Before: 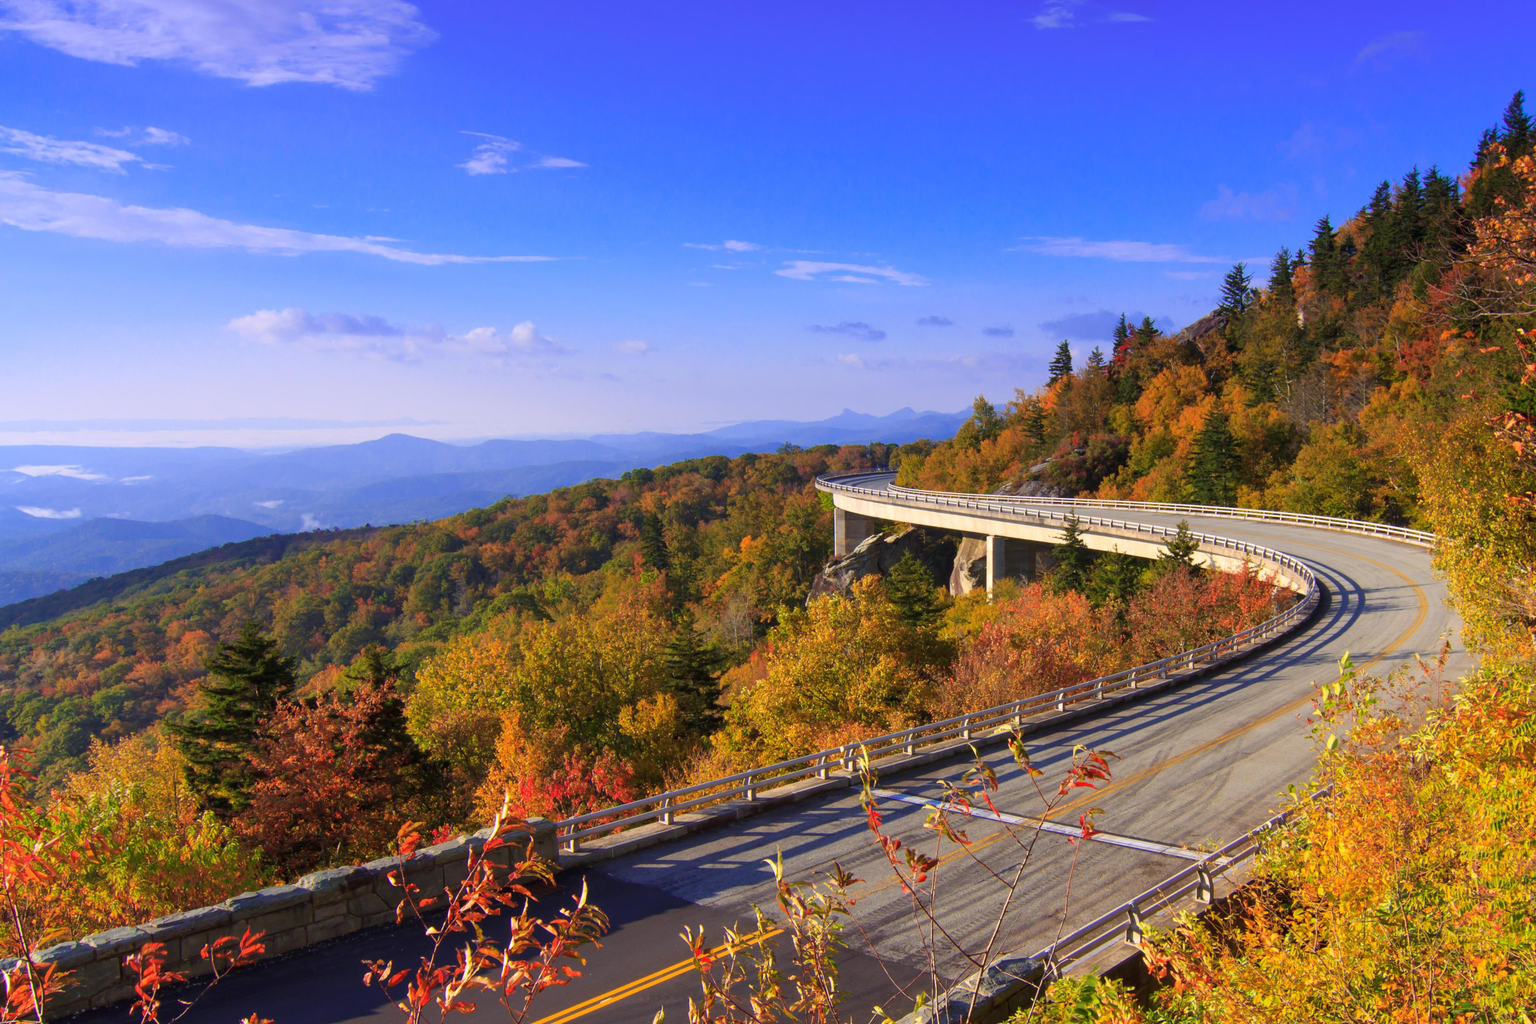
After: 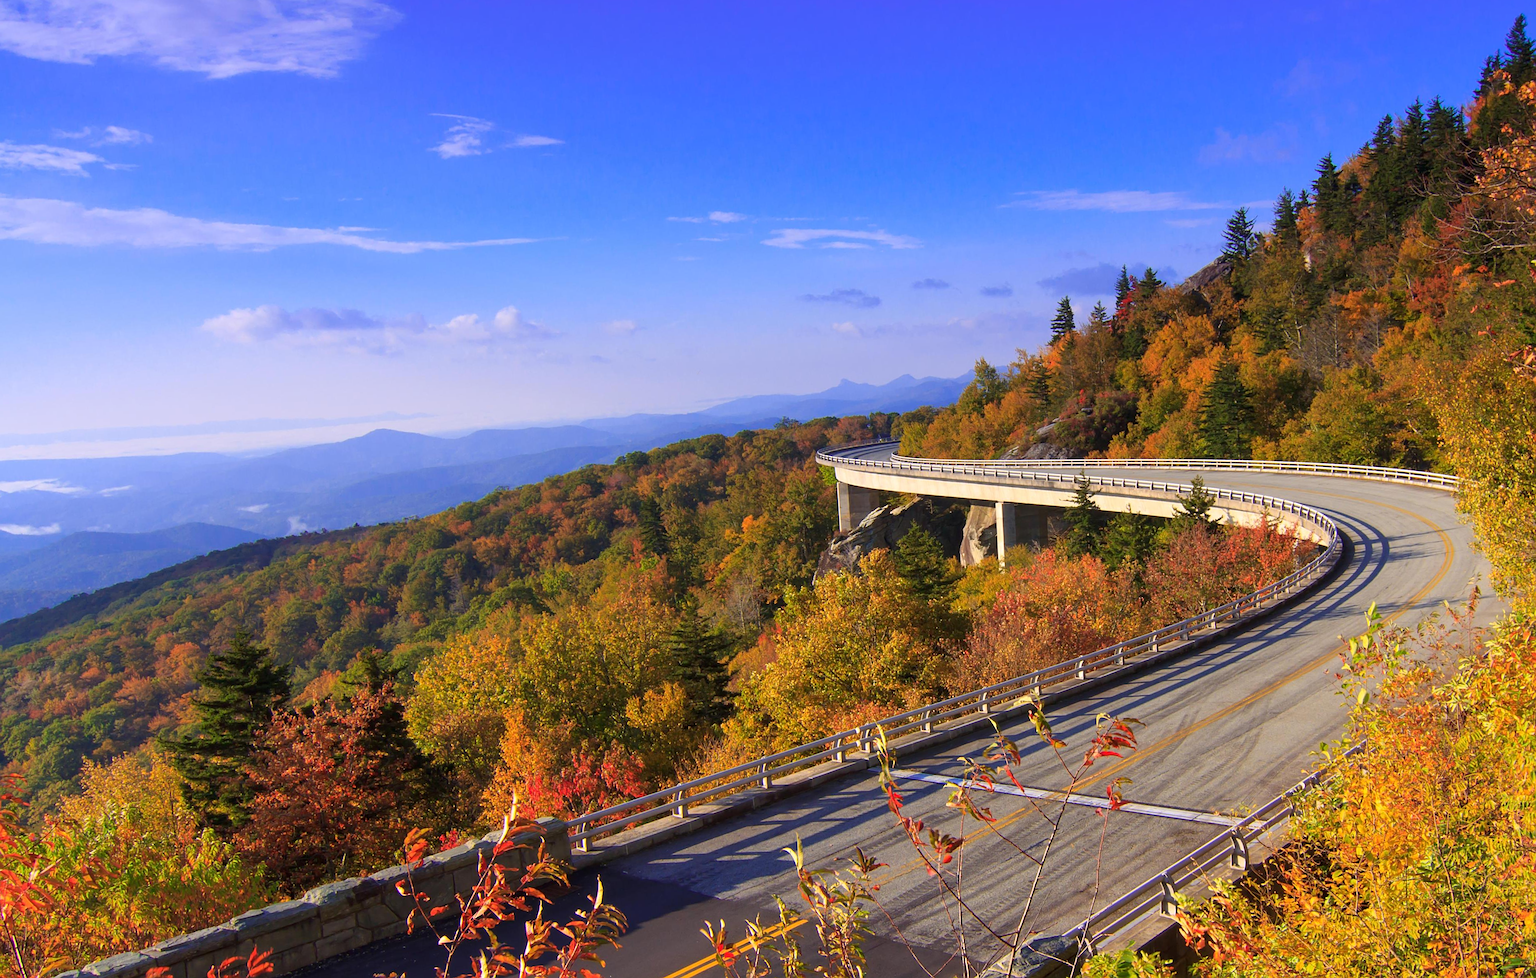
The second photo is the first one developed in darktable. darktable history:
sharpen: on, module defaults
rotate and perspective: rotation -3°, crop left 0.031, crop right 0.968, crop top 0.07, crop bottom 0.93
base curve: curves: ch0 [(0, 0) (0.989, 0.992)], preserve colors none
